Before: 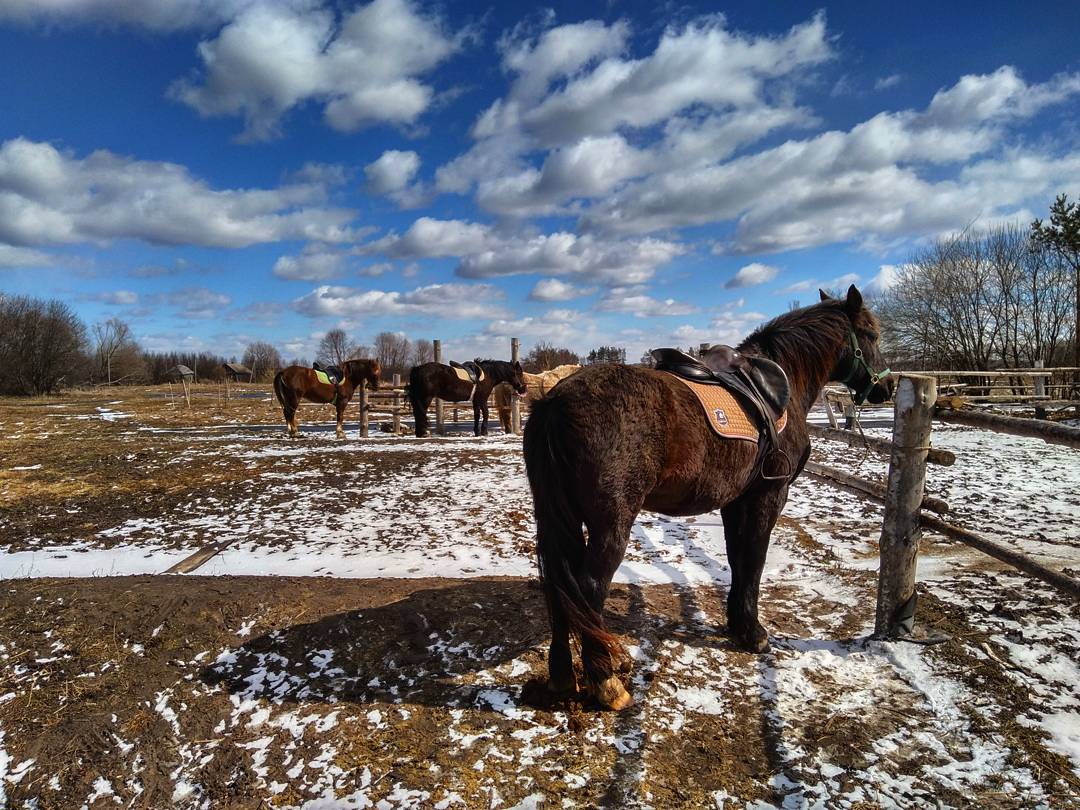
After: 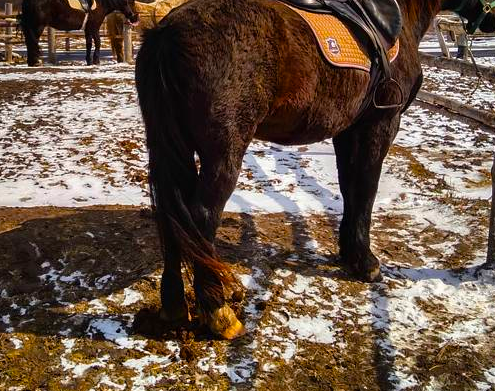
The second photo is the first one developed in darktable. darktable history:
crop: left 35.976%, top 45.819%, right 18.162%, bottom 5.807%
color balance rgb: perceptual saturation grading › global saturation 40%, global vibrance 15%
